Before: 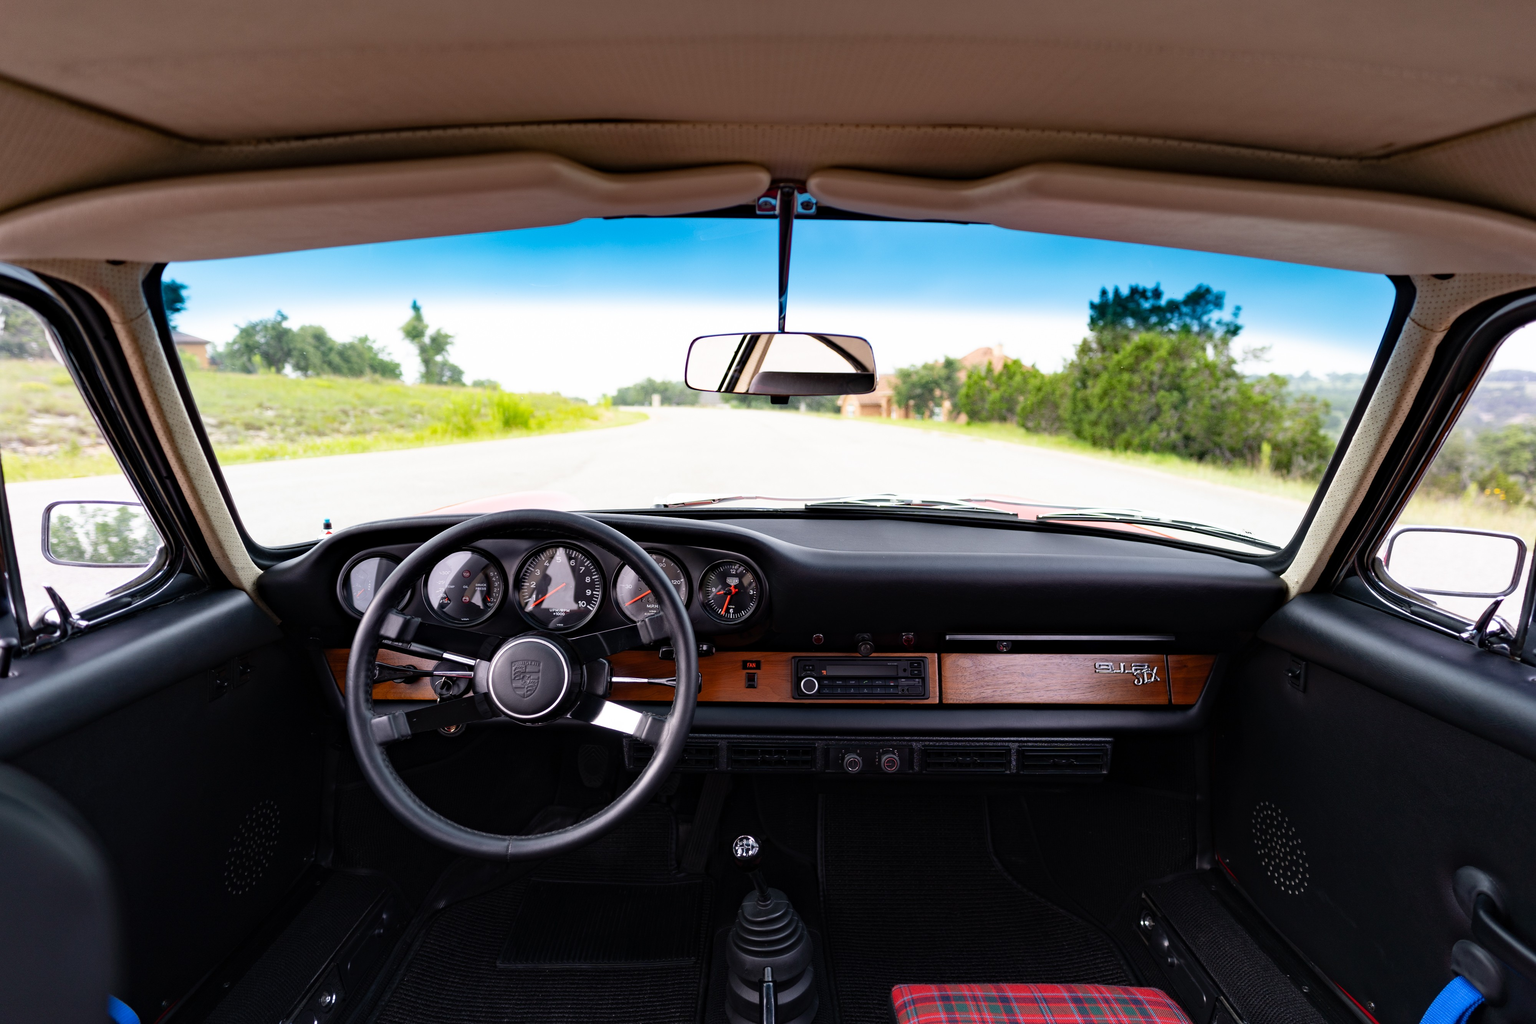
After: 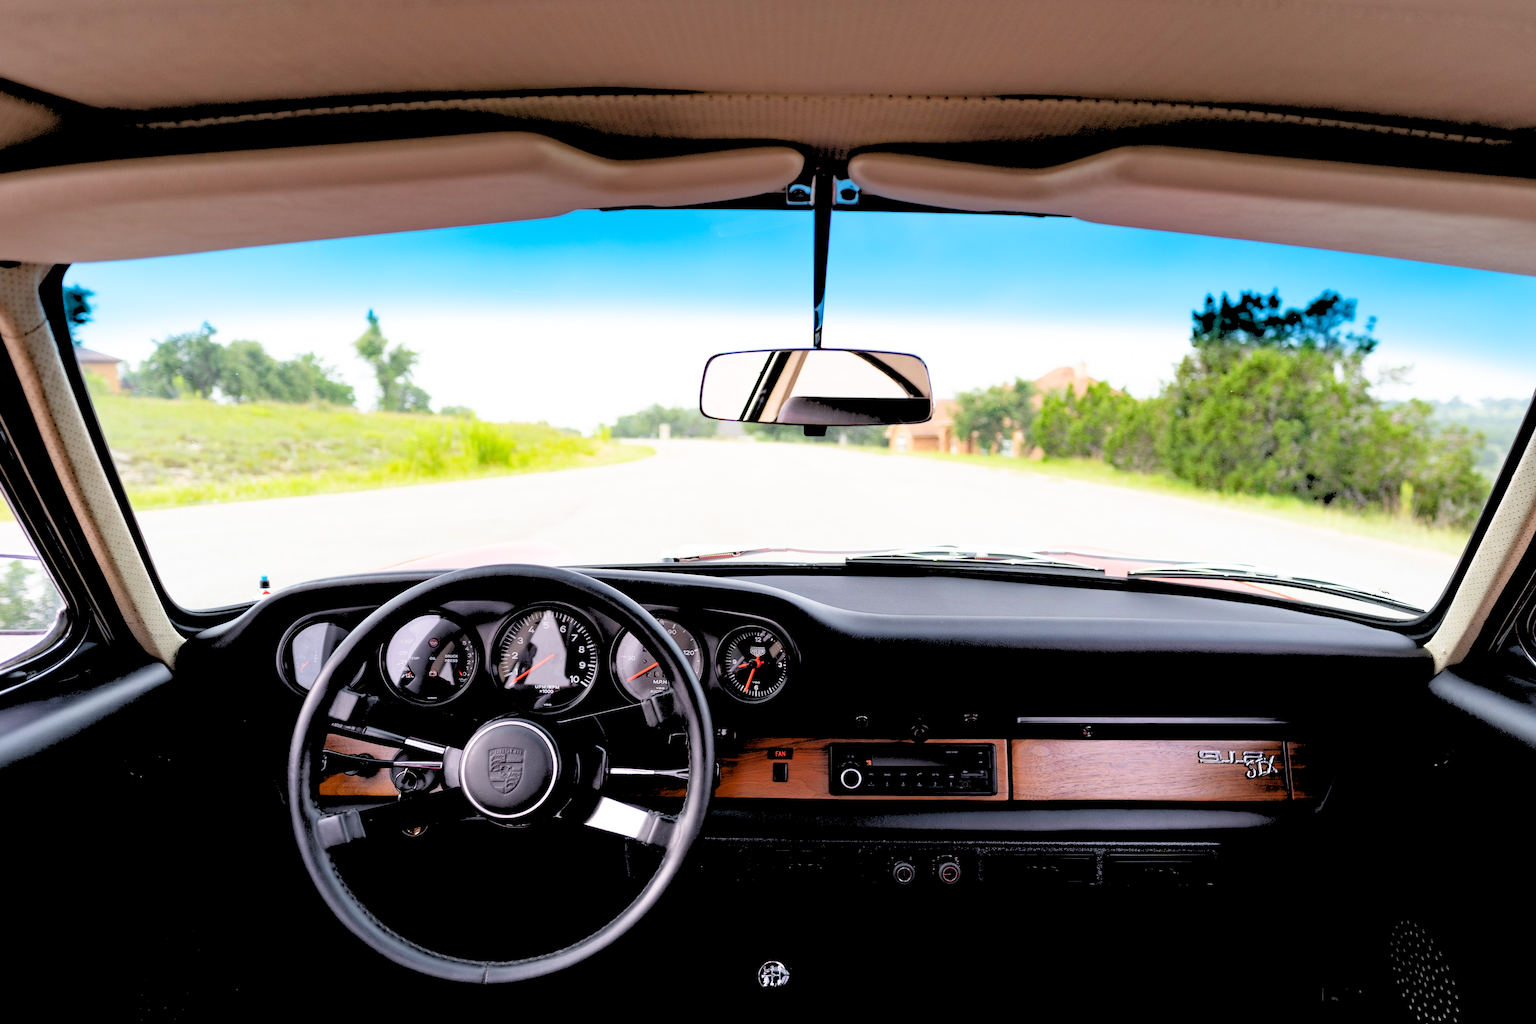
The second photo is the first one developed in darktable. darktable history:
crop and rotate: left 7.196%, top 4.574%, right 10.605%, bottom 13.178%
tone equalizer: -7 EV 0.13 EV, smoothing diameter 25%, edges refinement/feathering 10, preserve details guided filter
rgb levels: levels [[0.027, 0.429, 0.996], [0, 0.5, 1], [0, 0.5, 1]]
